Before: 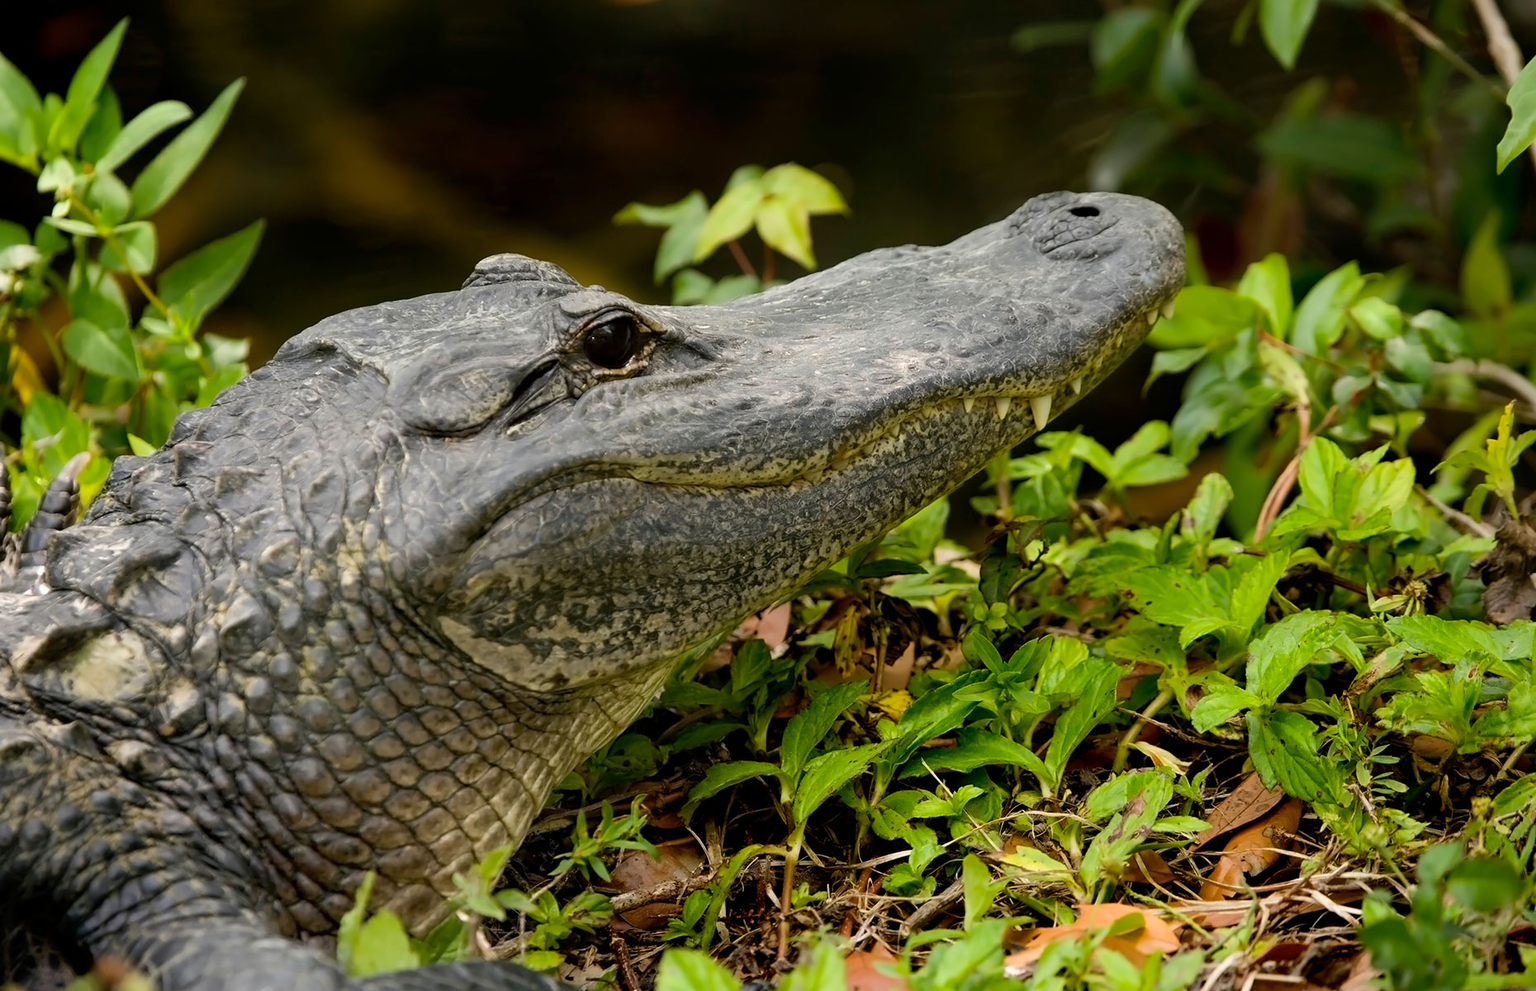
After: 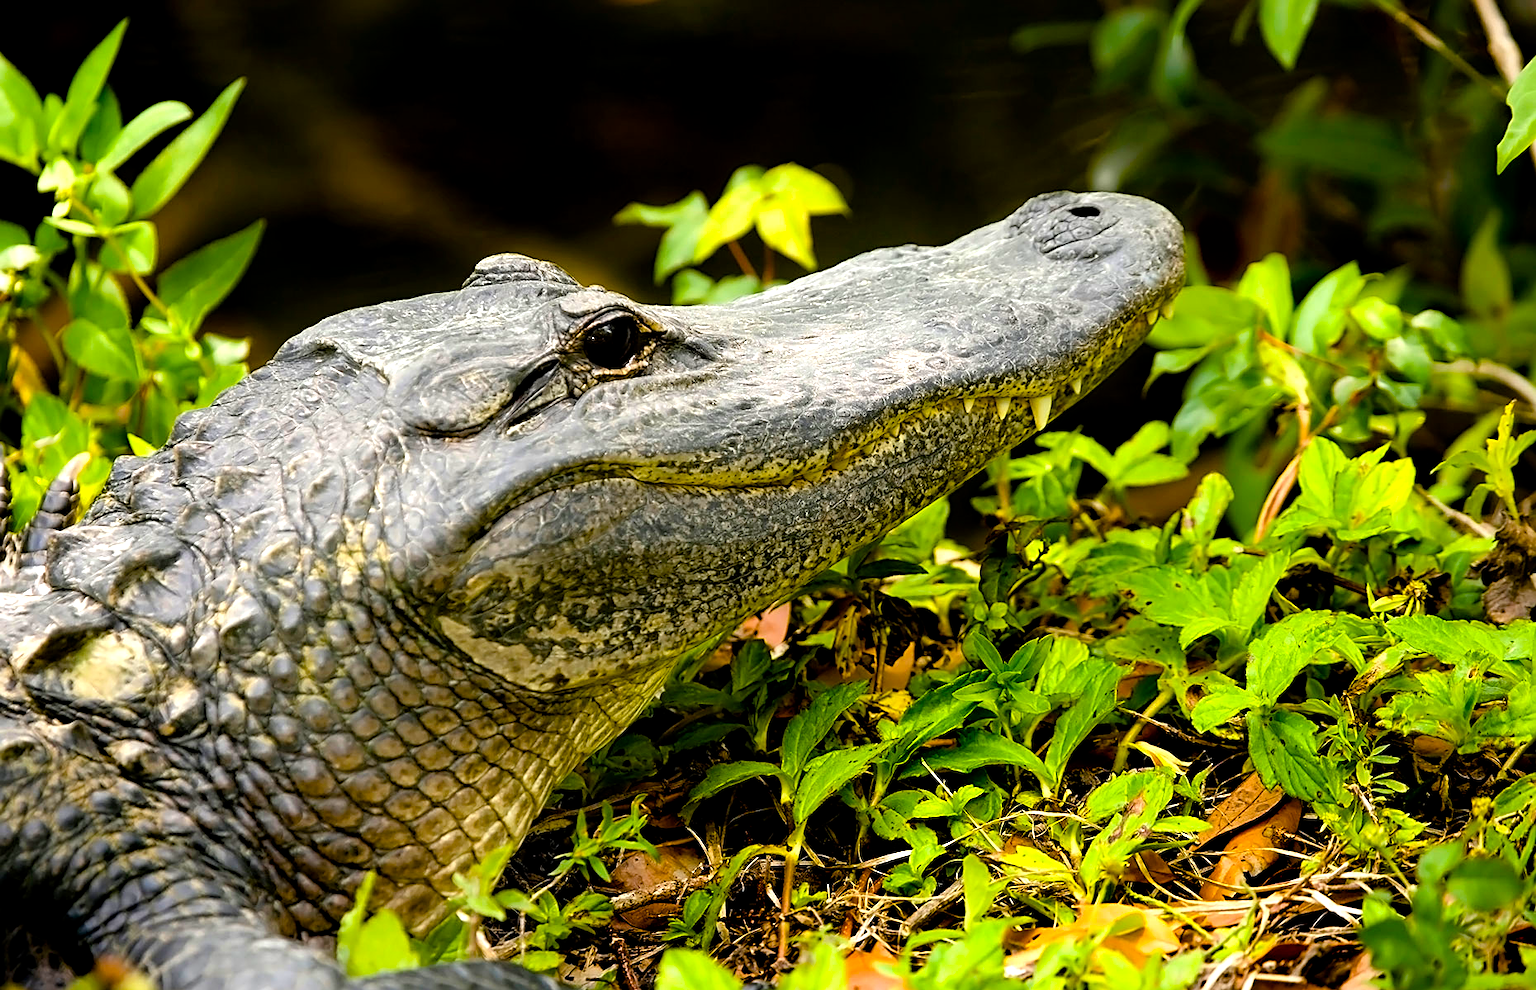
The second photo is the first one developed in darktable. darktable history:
color balance rgb: linear chroma grading › global chroma 0.958%, perceptual saturation grading › global saturation 36.192%, perceptual saturation grading › shadows 35.963%
sharpen: on, module defaults
tone equalizer: -8 EV -0.786 EV, -7 EV -0.733 EV, -6 EV -0.598 EV, -5 EV -0.393 EV, -3 EV 0.382 EV, -2 EV 0.6 EV, -1 EV 0.699 EV, +0 EV 0.747 EV
exposure: black level correction 0.002, exposure 0.145 EV, compensate highlight preservation false
